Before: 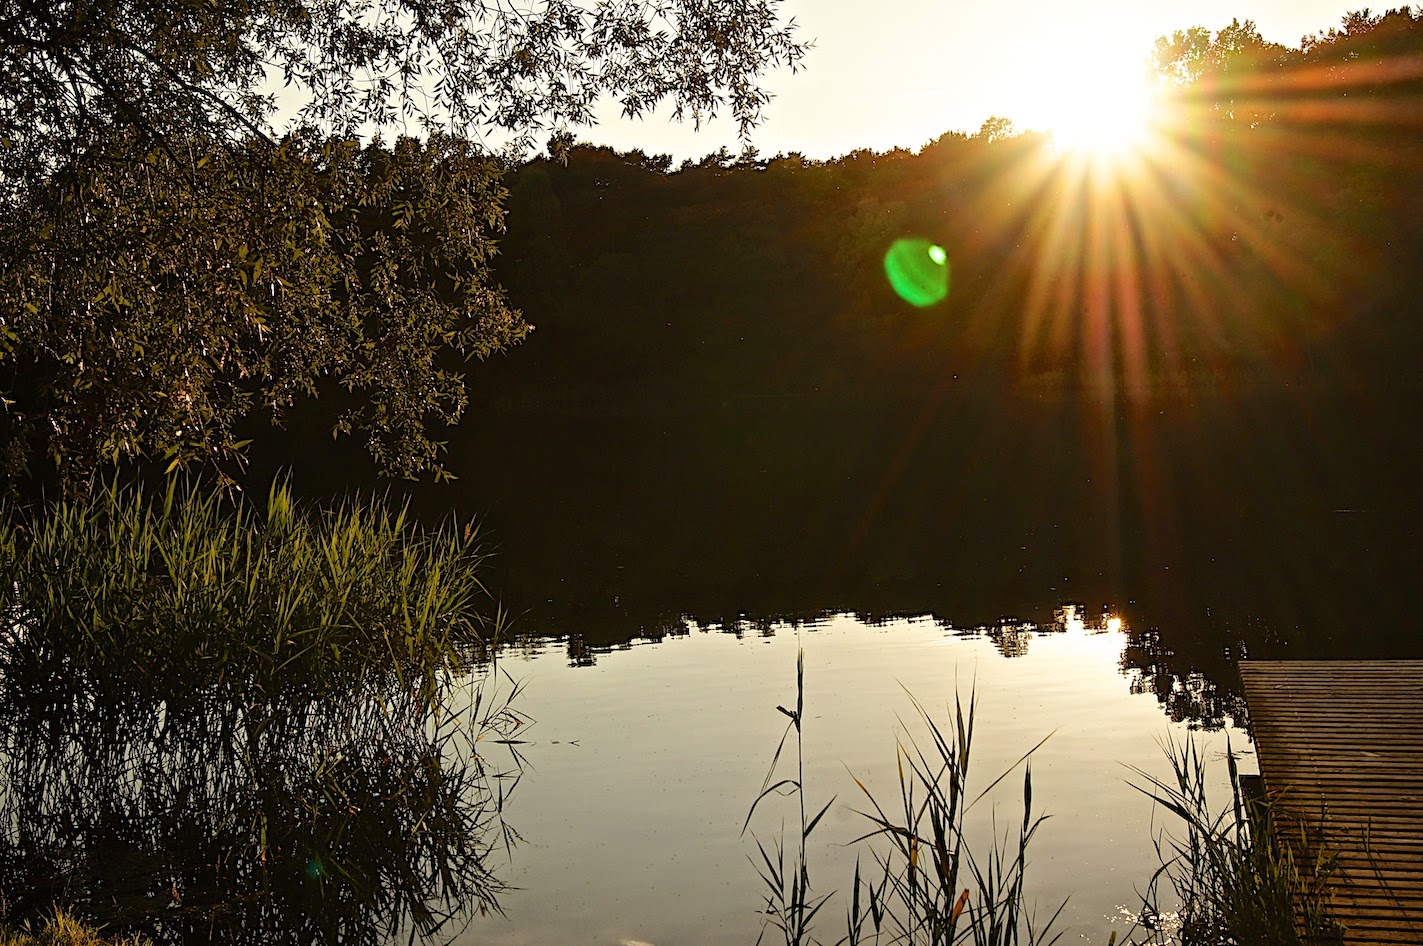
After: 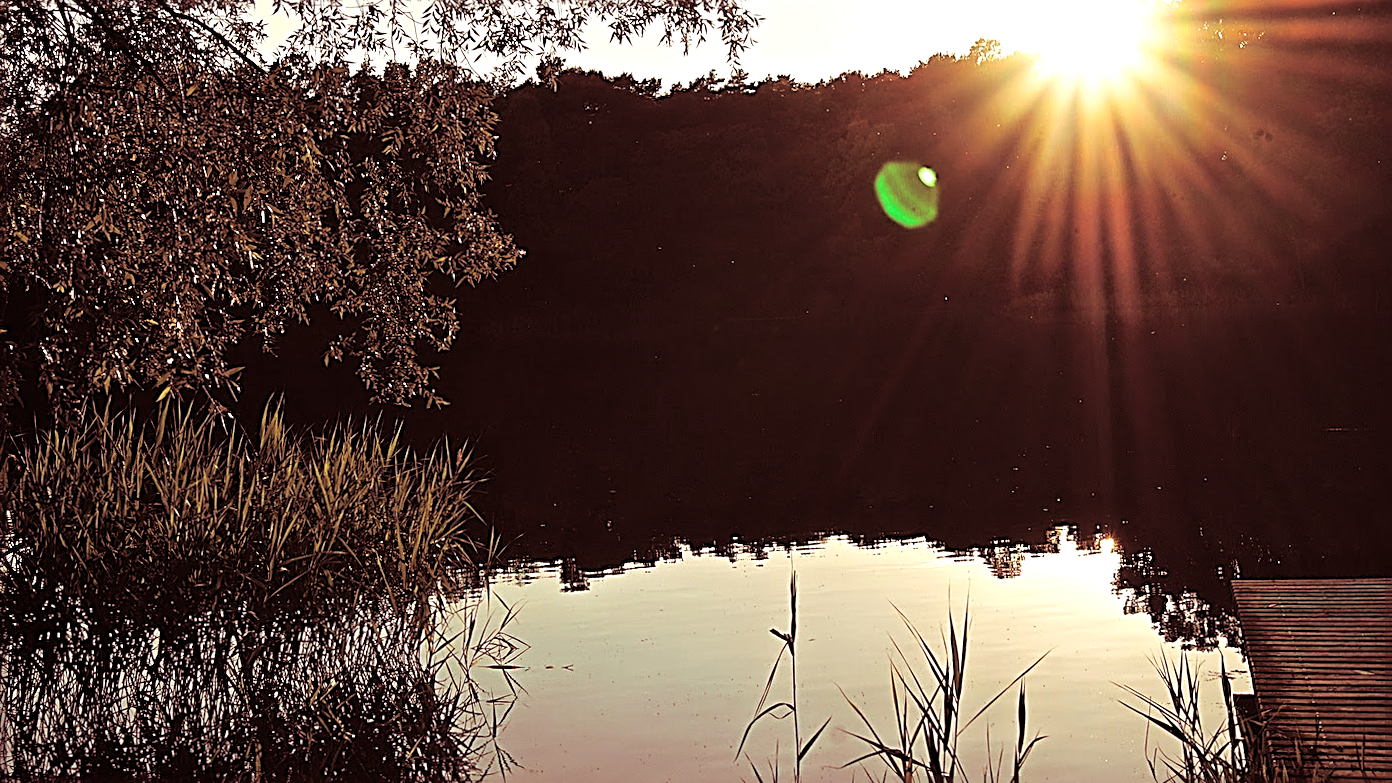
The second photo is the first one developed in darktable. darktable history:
exposure: exposure 0.2 EV, compensate highlight preservation false
sharpen: radius 2.676, amount 0.669
crop: top 7.625%, bottom 8.027%
rotate and perspective: rotation -0.45°, automatic cropping original format, crop left 0.008, crop right 0.992, crop top 0.012, crop bottom 0.988
split-toning: highlights › hue 187.2°, highlights › saturation 0.83, balance -68.05, compress 56.43%
white balance: emerald 1
